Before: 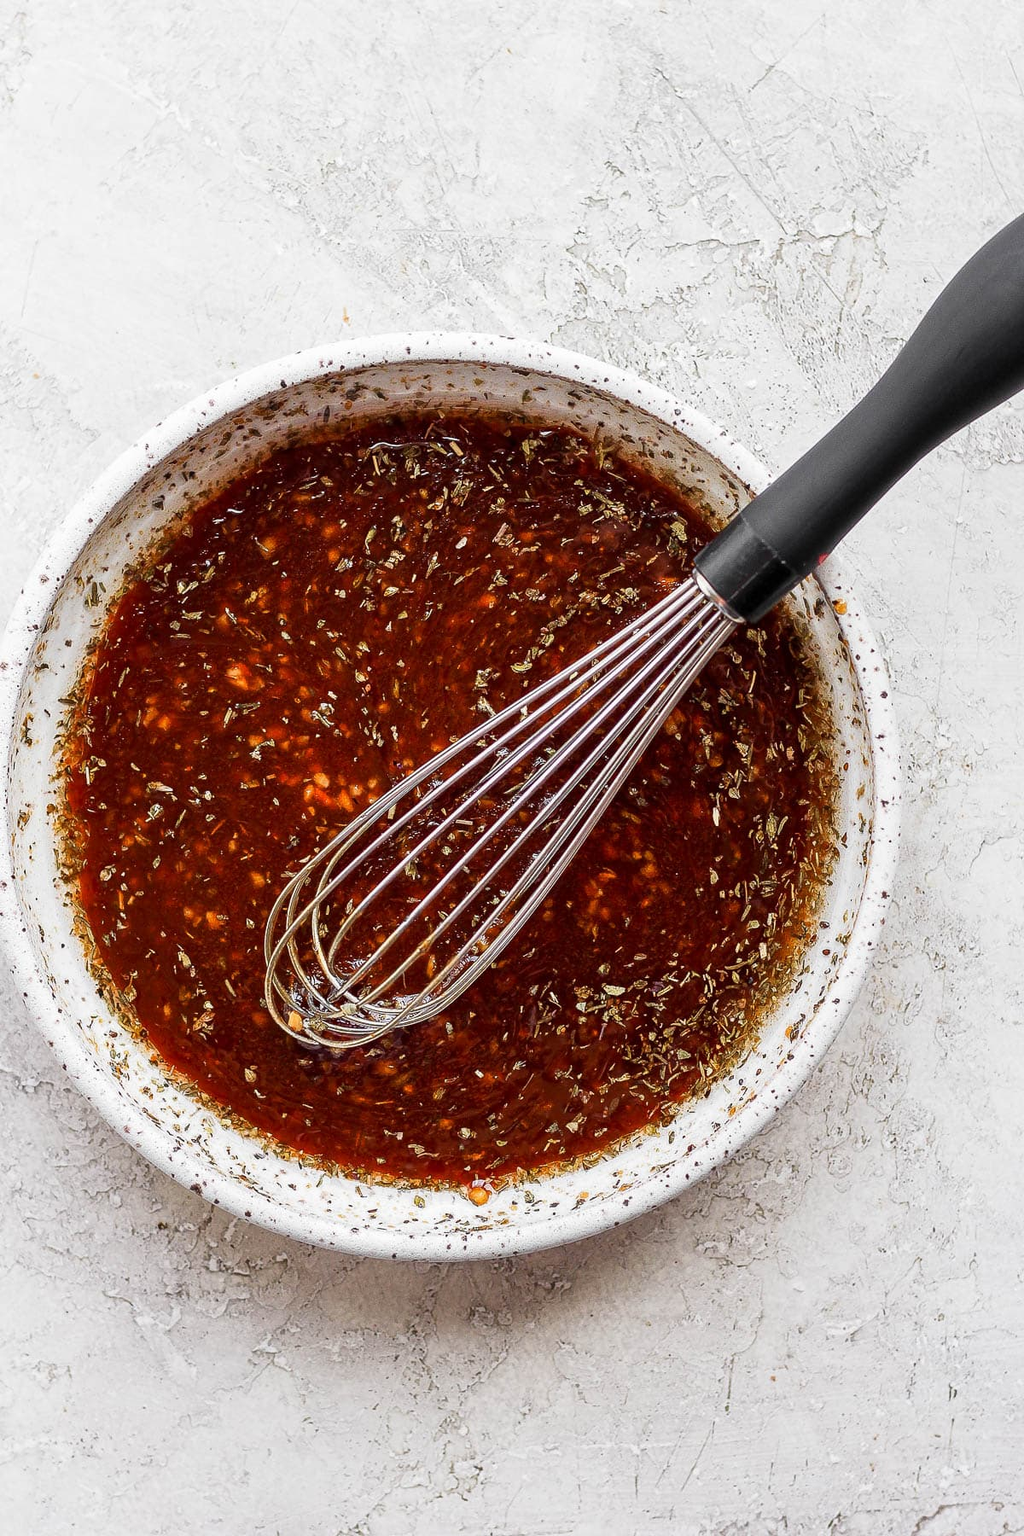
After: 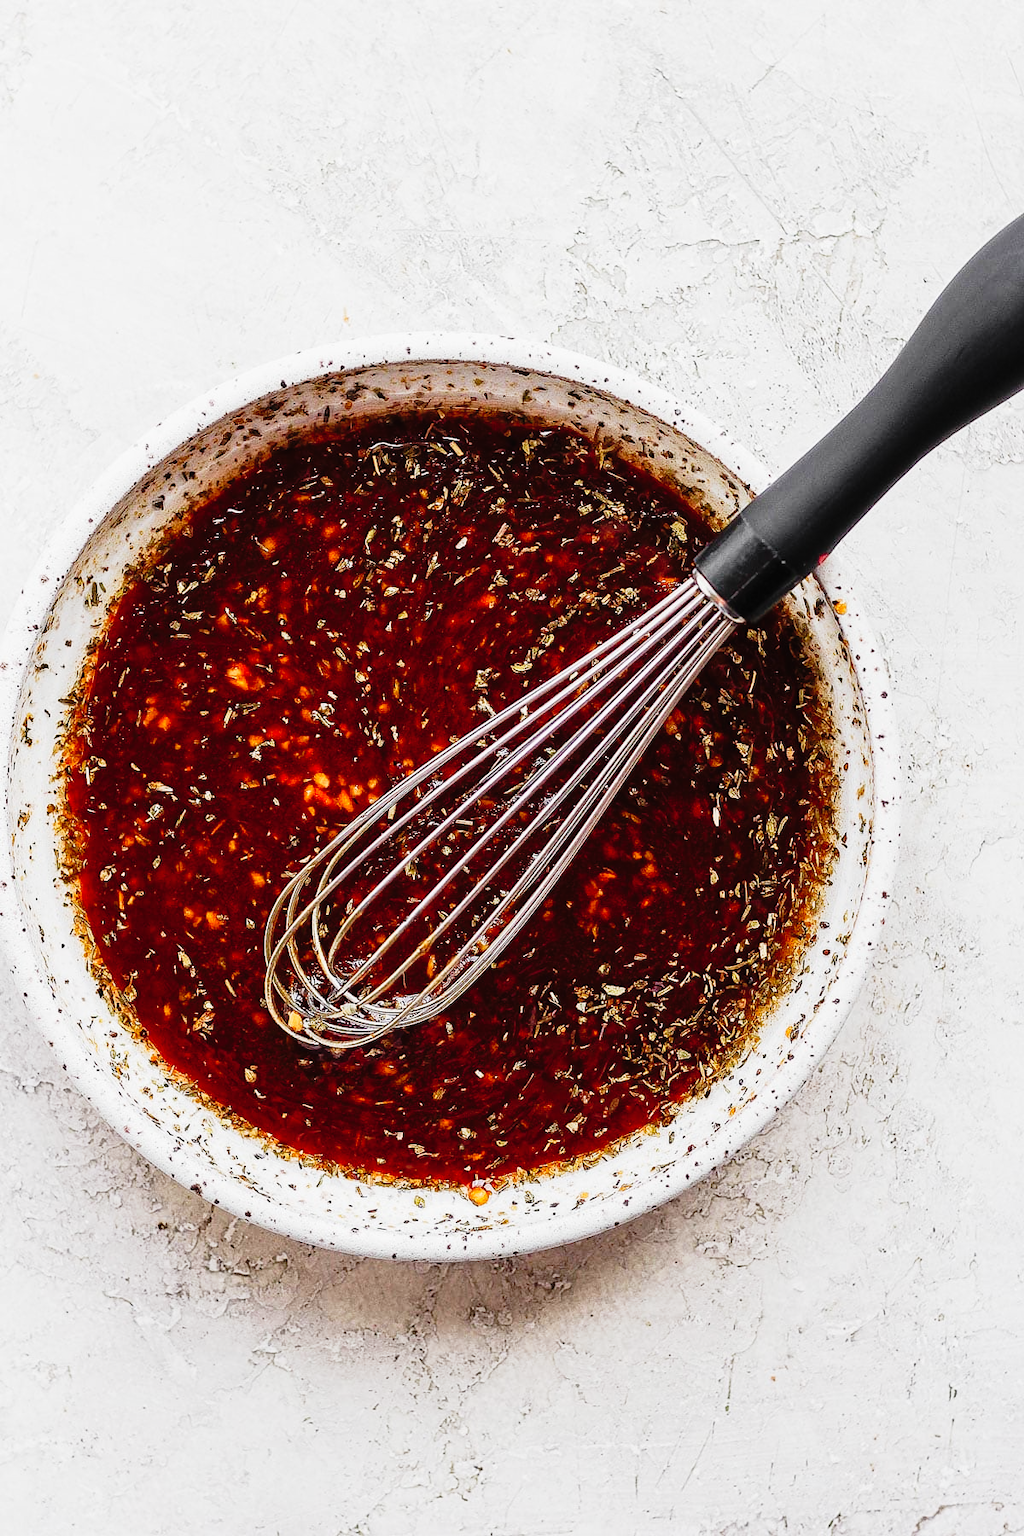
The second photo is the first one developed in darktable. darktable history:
tone curve: curves: ch0 [(0, 0.014) (0.17, 0.099) (0.398, 0.423) (0.725, 0.828) (0.872, 0.918) (1, 0.981)]; ch1 [(0, 0) (0.402, 0.36) (0.489, 0.491) (0.5, 0.503) (0.515, 0.52) (0.545, 0.572) (0.615, 0.662) (0.701, 0.725) (1, 1)]; ch2 [(0, 0) (0.42, 0.458) (0.485, 0.499) (0.503, 0.503) (0.531, 0.542) (0.561, 0.594) (0.644, 0.694) (0.717, 0.753) (1, 0.991)], preserve colors none
